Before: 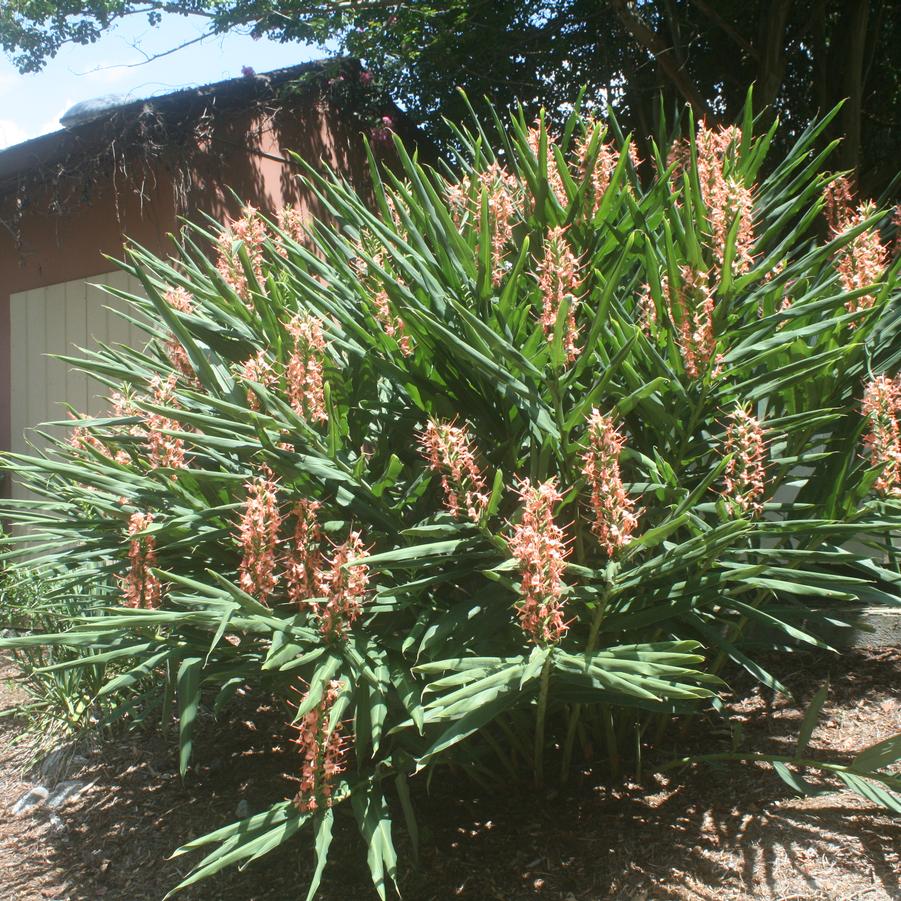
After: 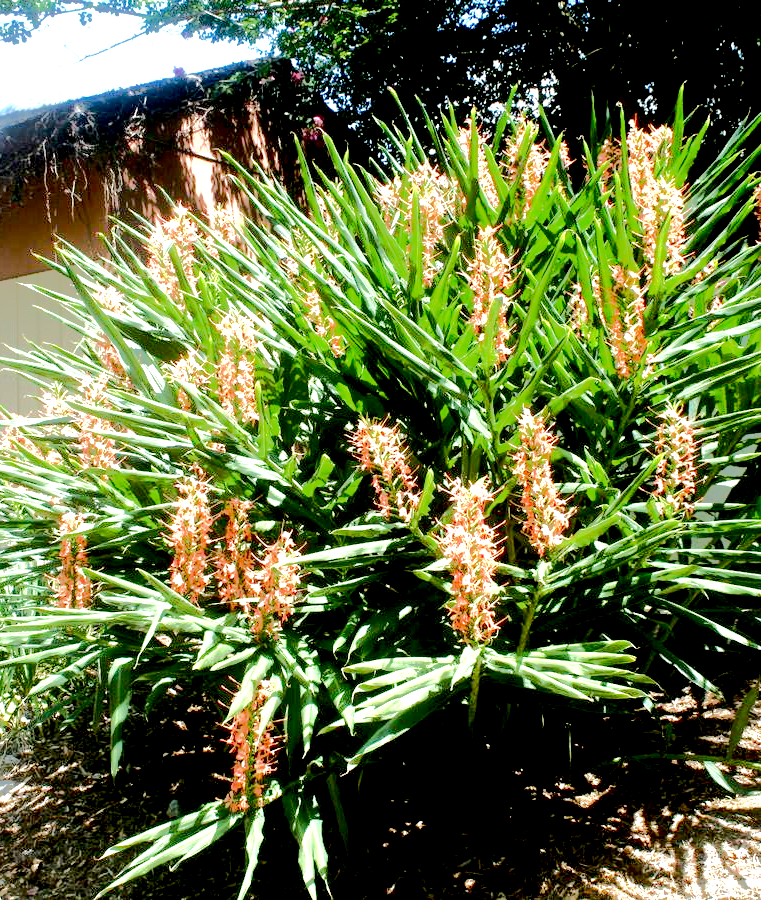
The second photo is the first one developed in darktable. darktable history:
exposure: black level correction 0.036, exposure 0.904 EV, compensate highlight preservation false
crop: left 7.695%, right 7.825%
tone equalizer: -8 EV -0.517 EV, -7 EV -0.324 EV, -6 EV -0.111 EV, -5 EV 0.376 EV, -4 EV 0.962 EV, -3 EV 0.796 EV, -2 EV -0.009 EV, -1 EV 0.141 EV, +0 EV -0.019 EV, edges refinement/feathering 500, mask exposure compensation -1.57 EV, preserve details no
